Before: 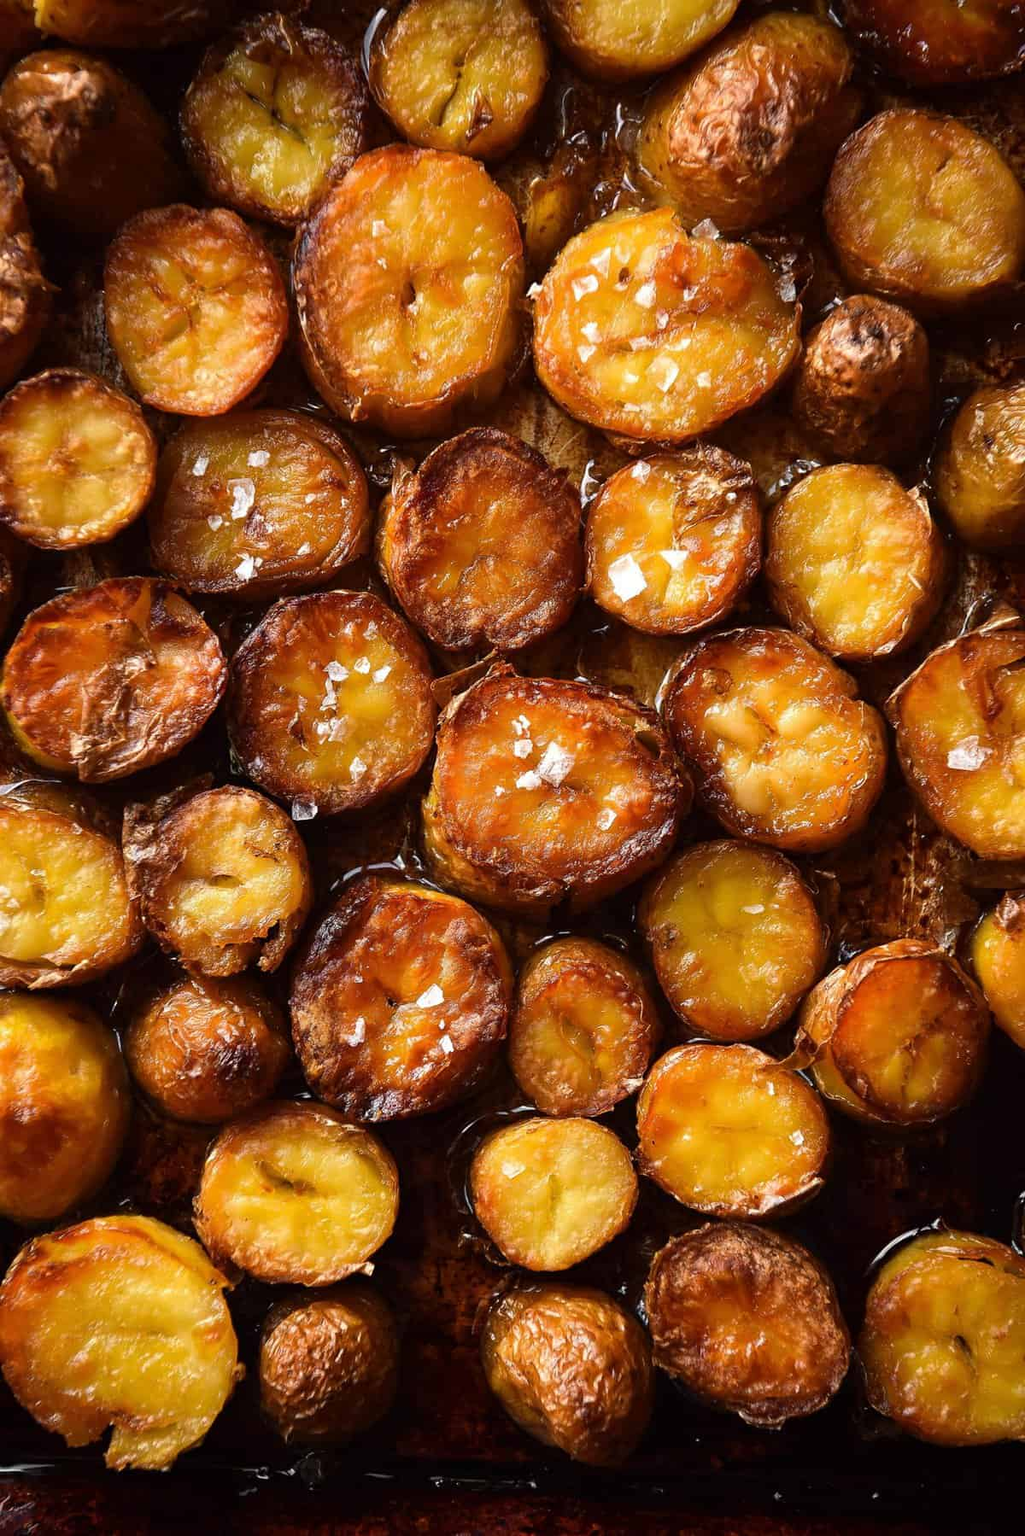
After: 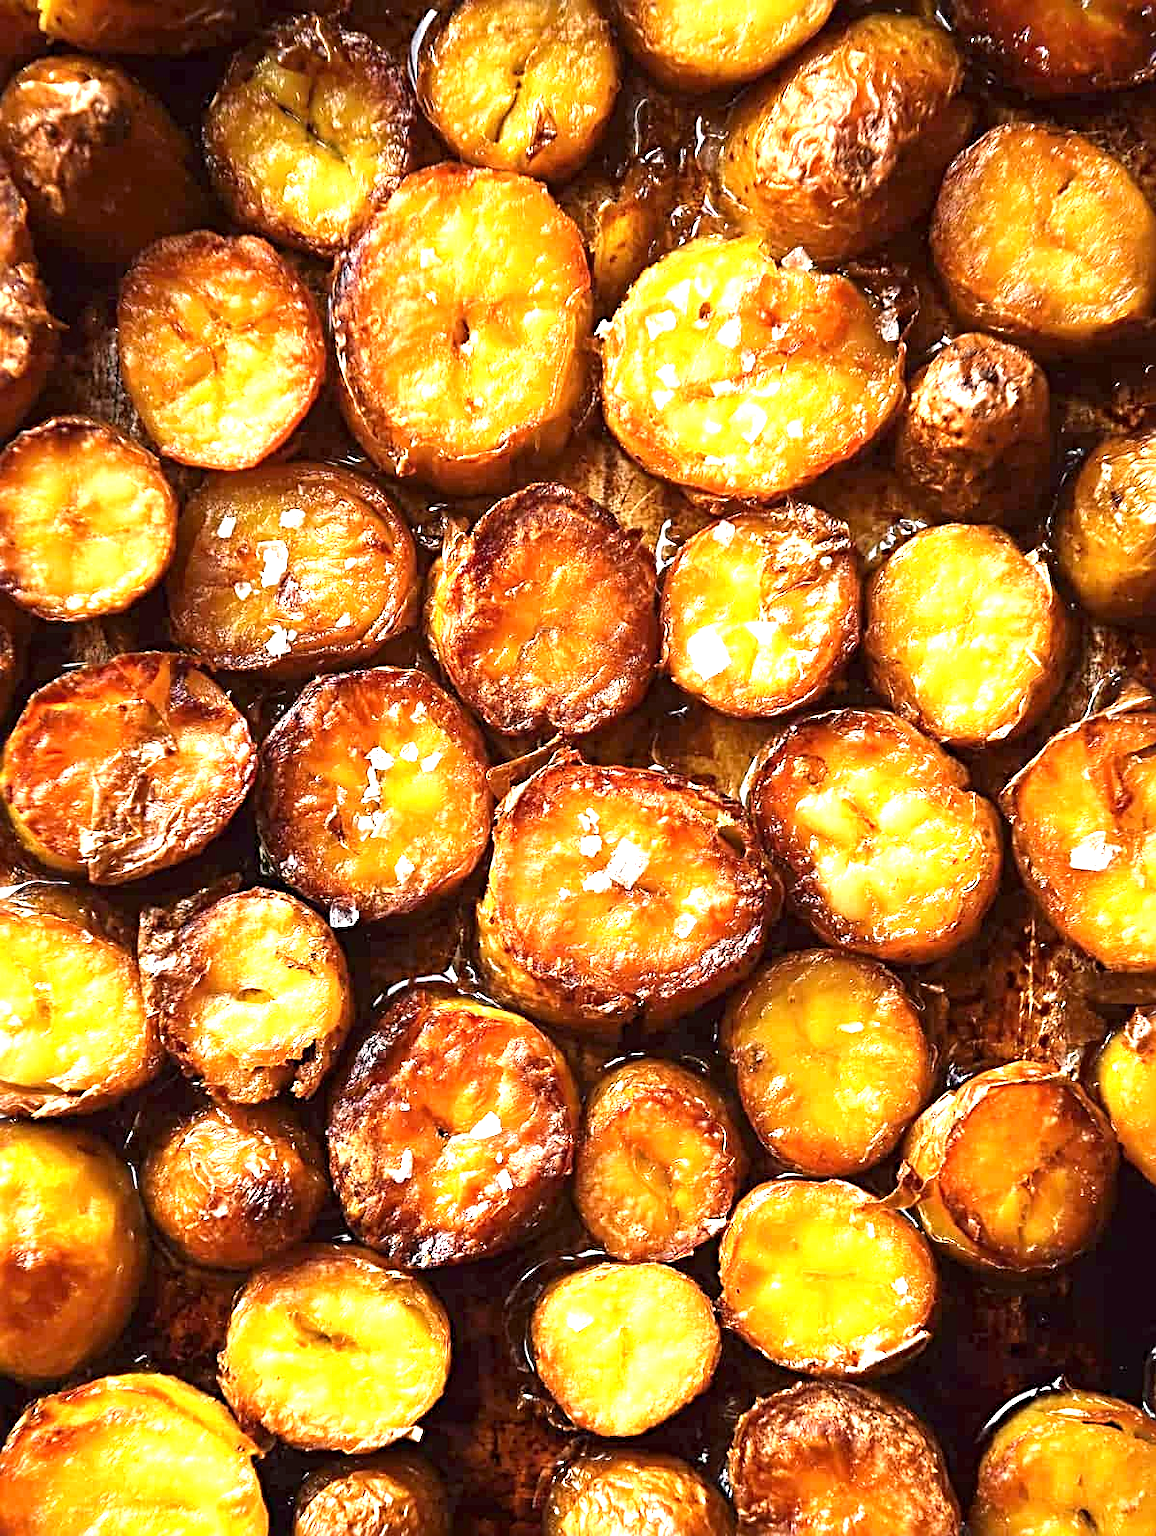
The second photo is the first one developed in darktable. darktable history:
exposure: exposure 1.503 EV, compensate highlight preservation false
crop and rotate: top 0%, bottom 11.462%
sharpen: radius 3.954
